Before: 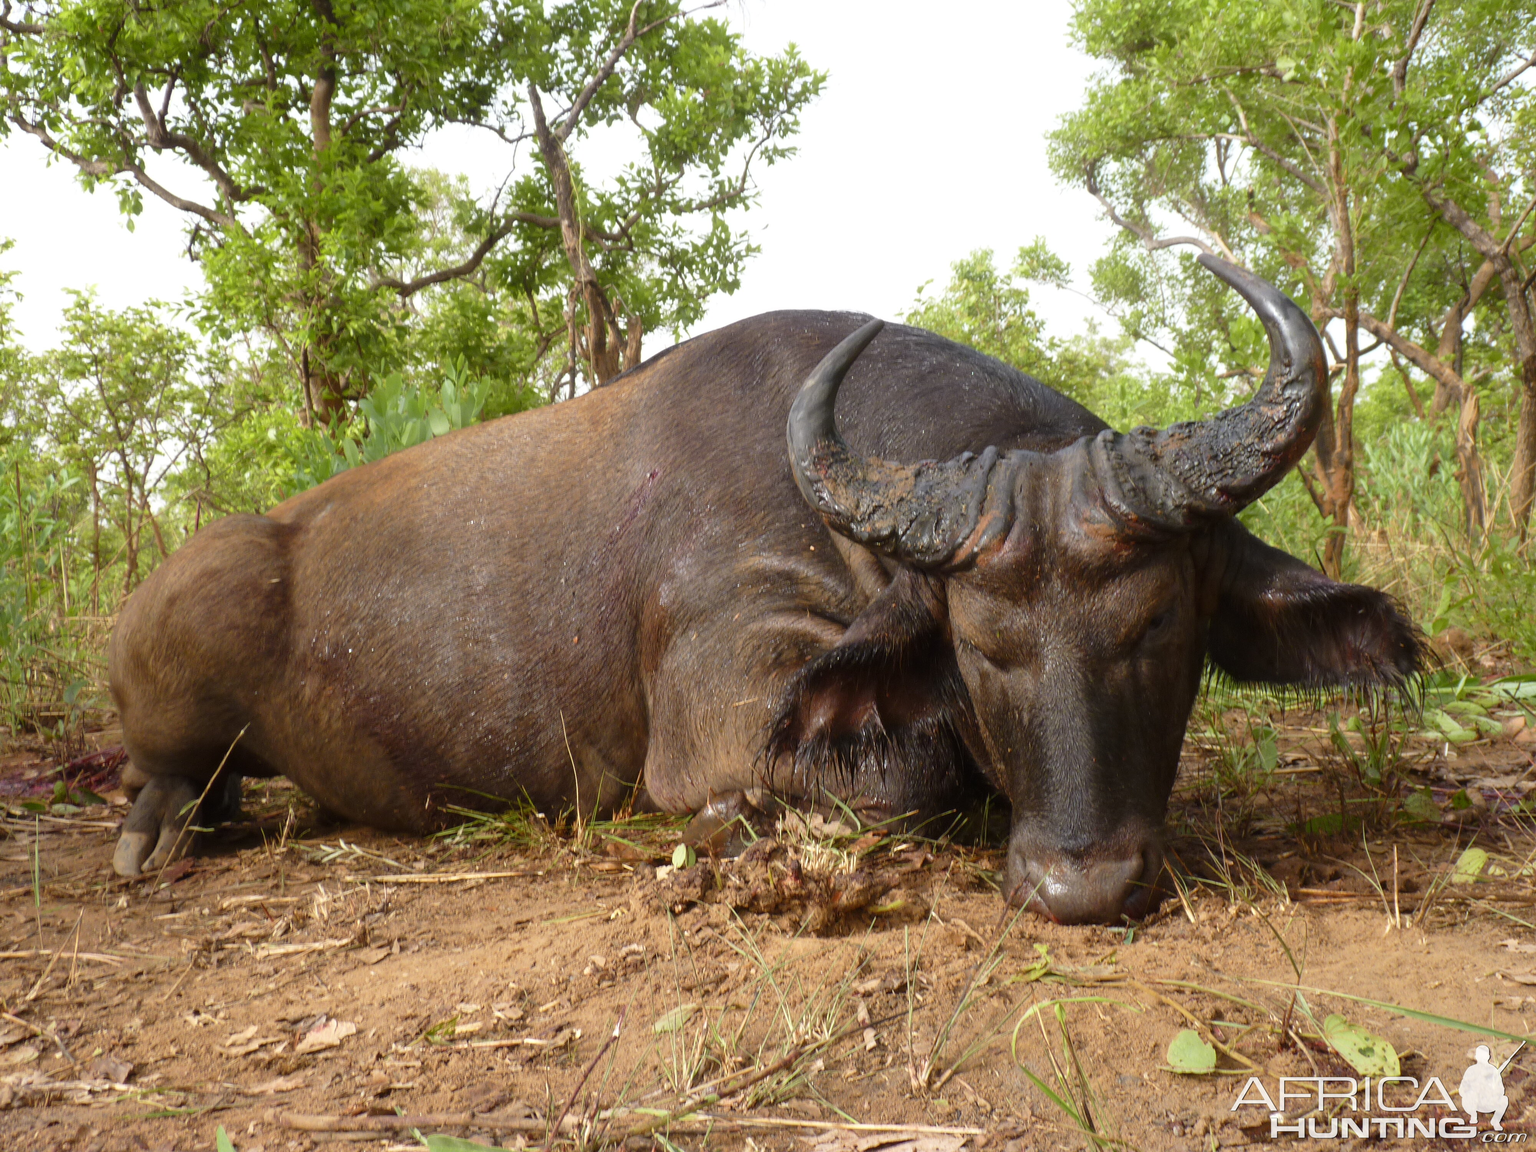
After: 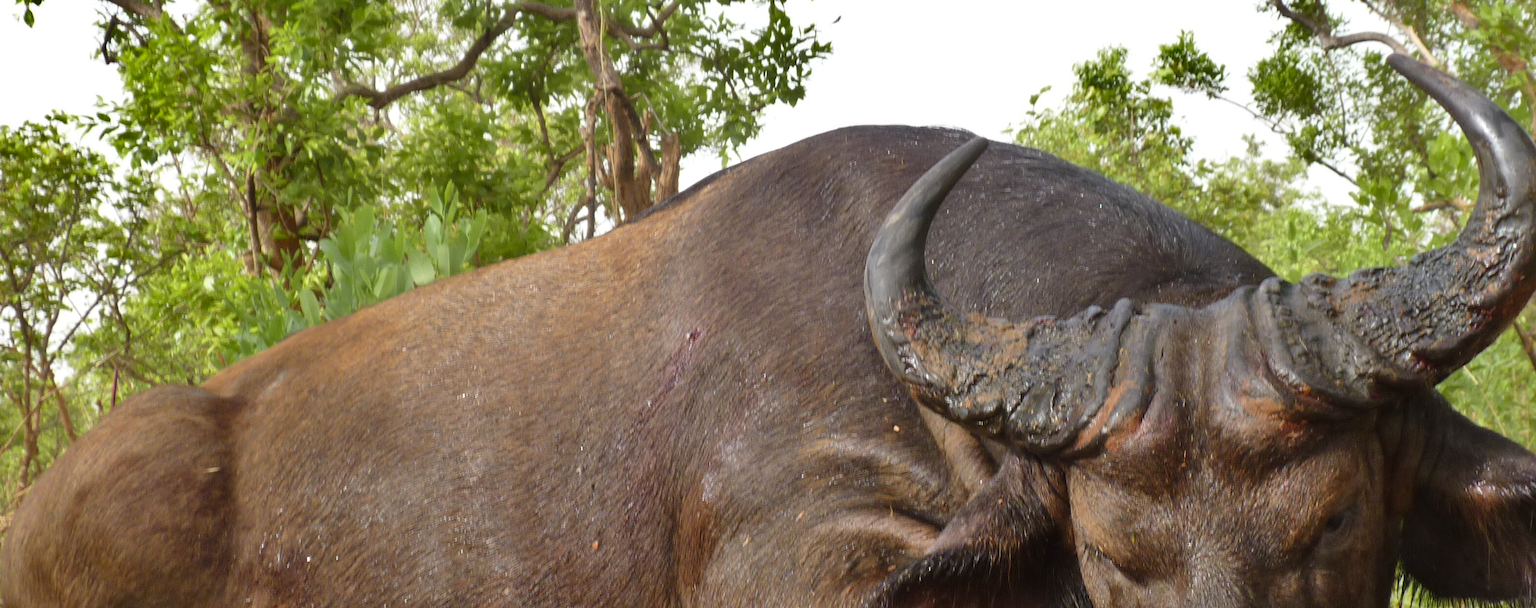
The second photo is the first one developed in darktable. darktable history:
tone equalizer: on, module defaults
shadows and highlights: radius 100.41, shadows 50.55, highlights -64.36, highlights color adjustment 49.82%, soften with gaussian
crop: left 7.036%, top 18.398%, right 14.379%, bottom 40.043%
